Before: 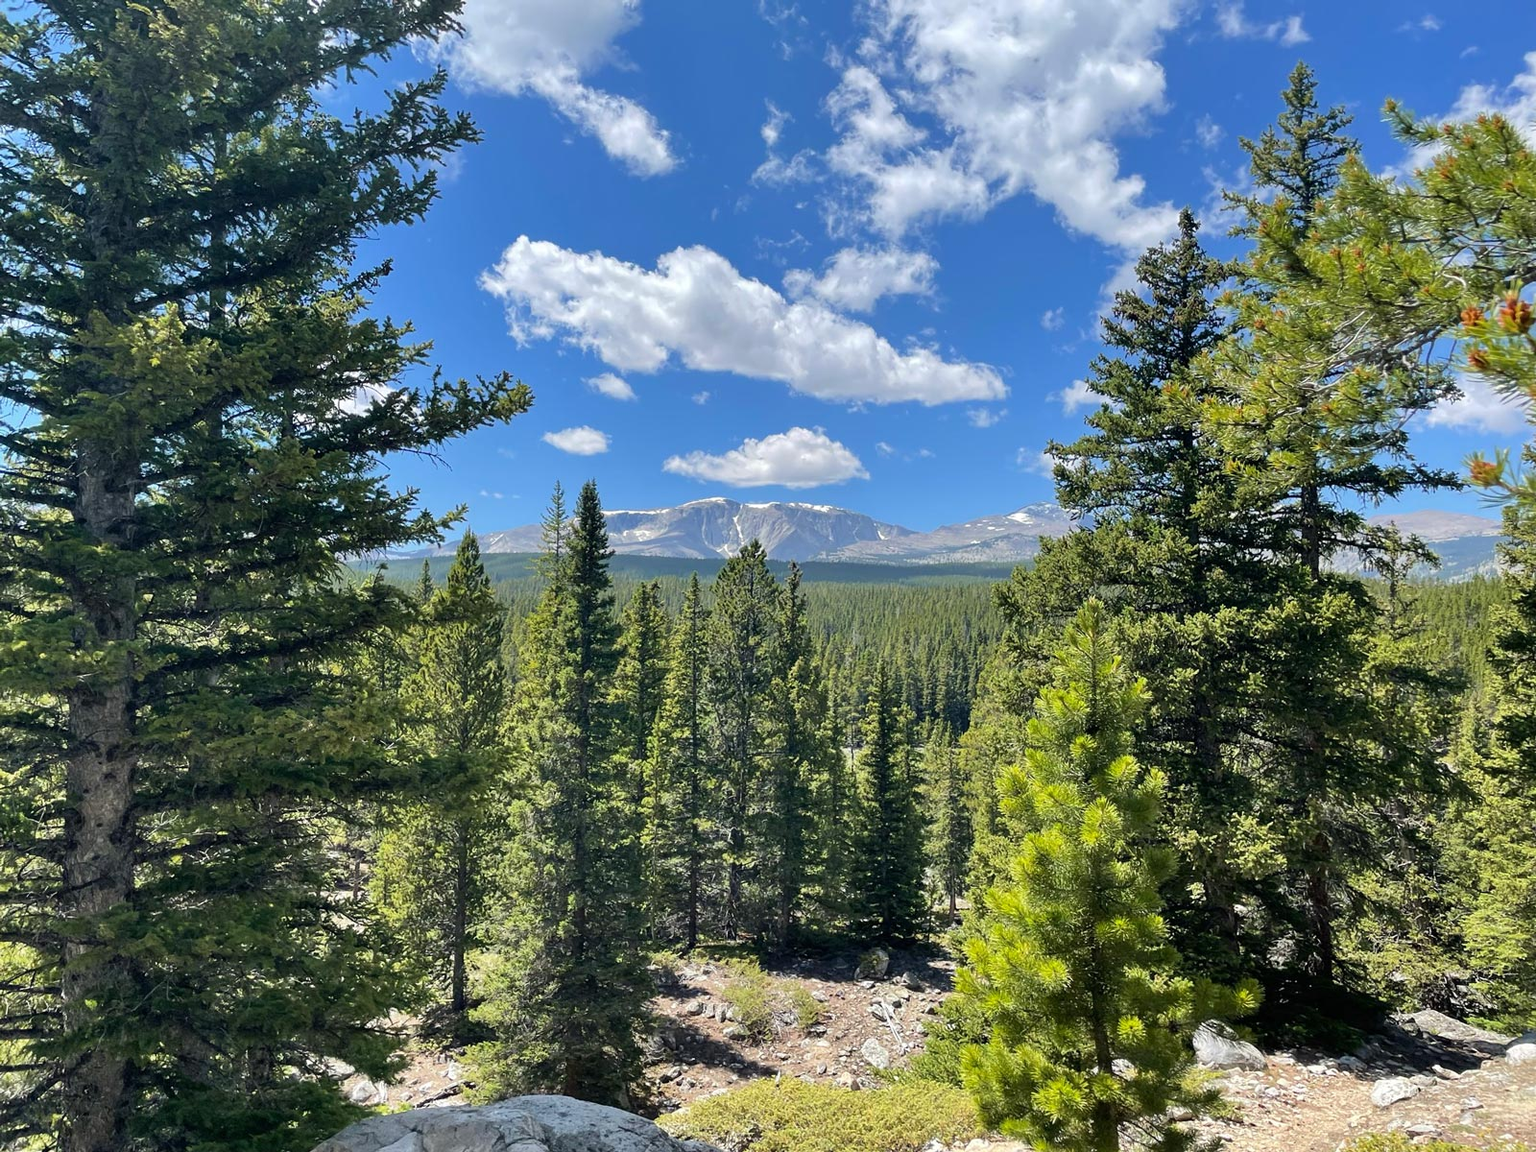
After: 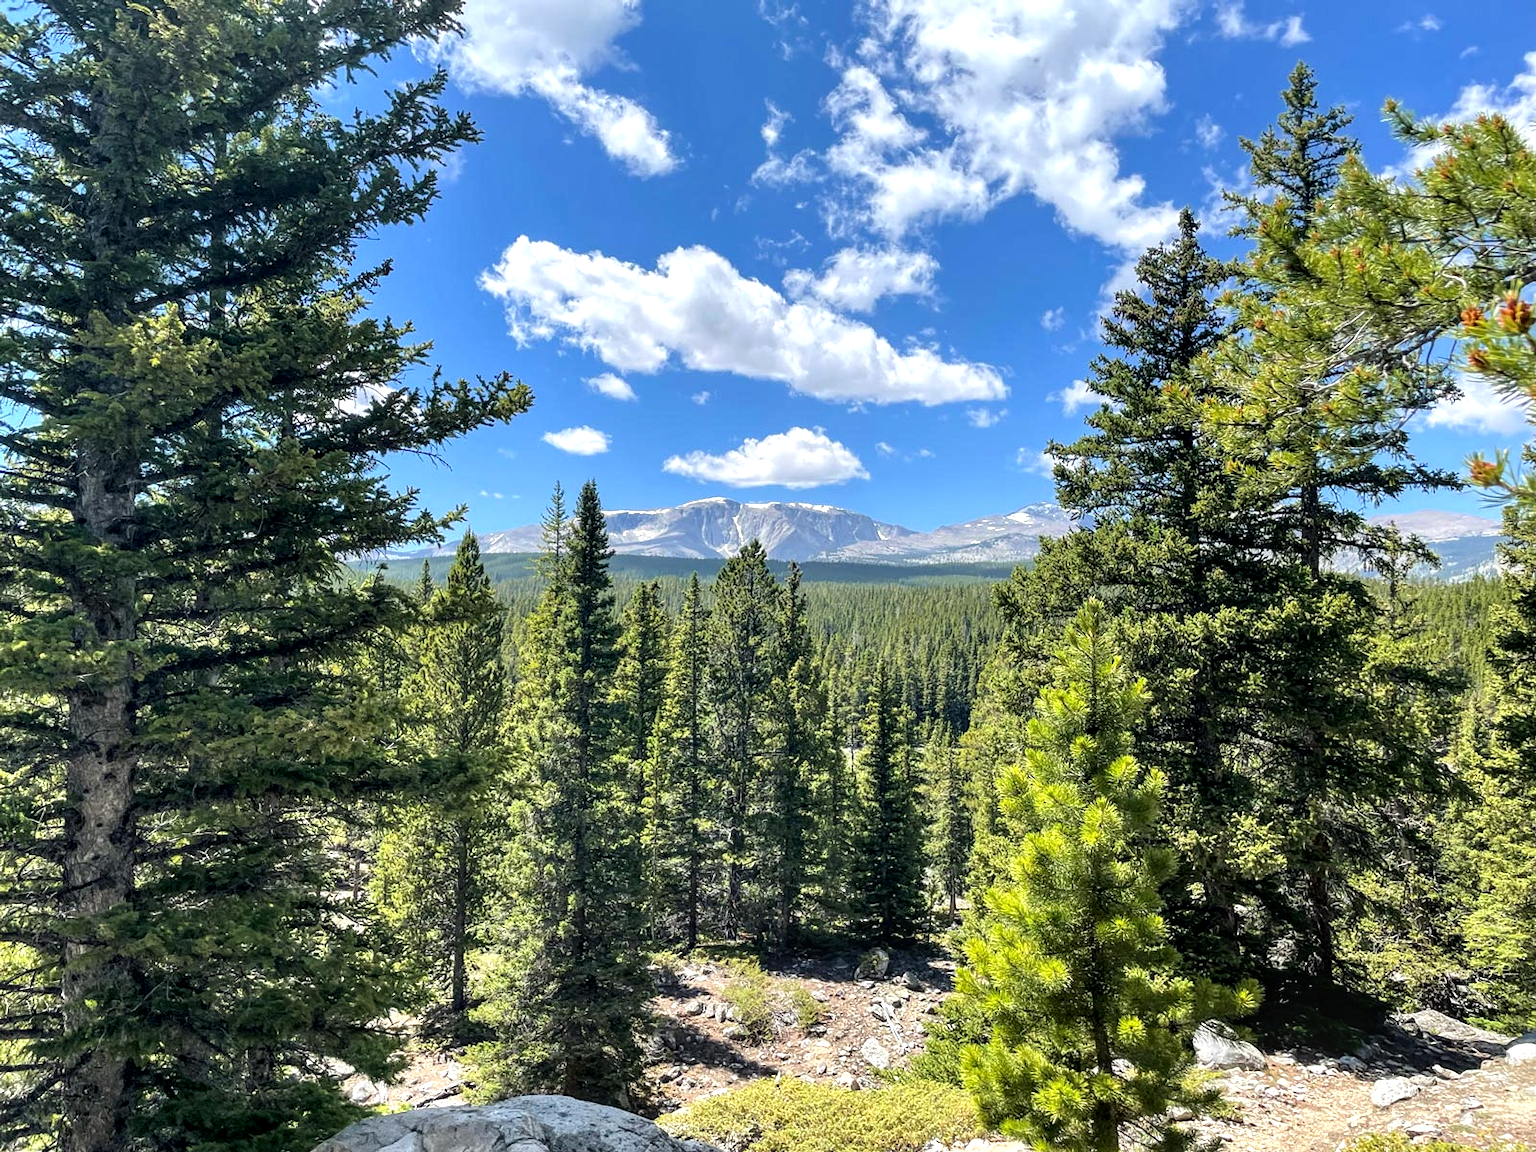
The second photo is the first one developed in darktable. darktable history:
tone equalizer: -8 EV -0.389 EV, -7 EV -0.416 EV, -6 EV -0.363 EV, -5 EV -0.196 EV, -3 EV 0.203 EV, -2 EV 0.324 EV, -1 EV 0.4 EV, +0 EV 0.422 EV
local contrast: detail 130%
